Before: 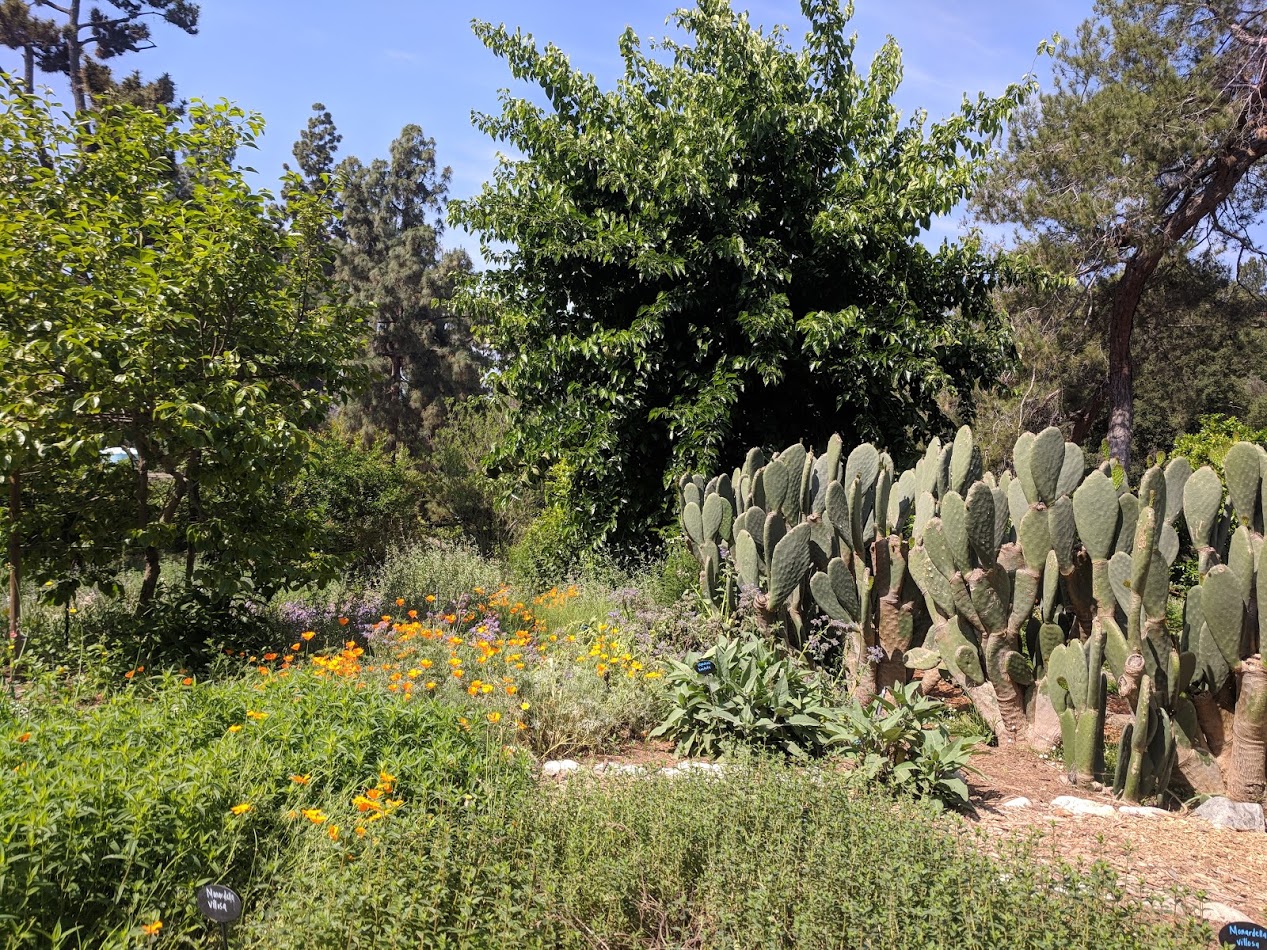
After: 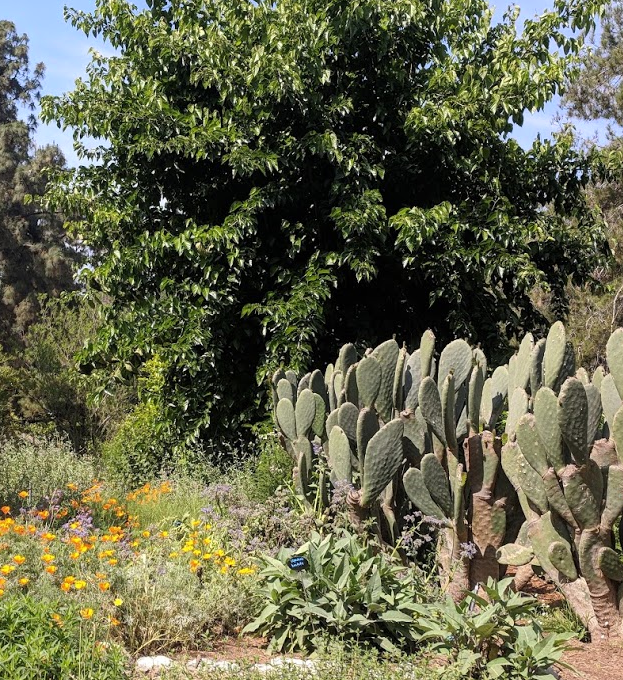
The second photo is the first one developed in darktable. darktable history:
crop: left 32.146%, top 10.954%, right 18.68%, bottom 17.381%
color zones: curves: ch0 [(0.068, 0.464) (0.25, 0.5) (0.48, 0.508) (0.75, 0.536) (0.886, 0.476) (0.967, 0.456)]; ch1 [(0.066, 0.456) (0.25, 0.5) (0.616, 0.508) (0.746, 0.56) (0.934, 0.444)]
